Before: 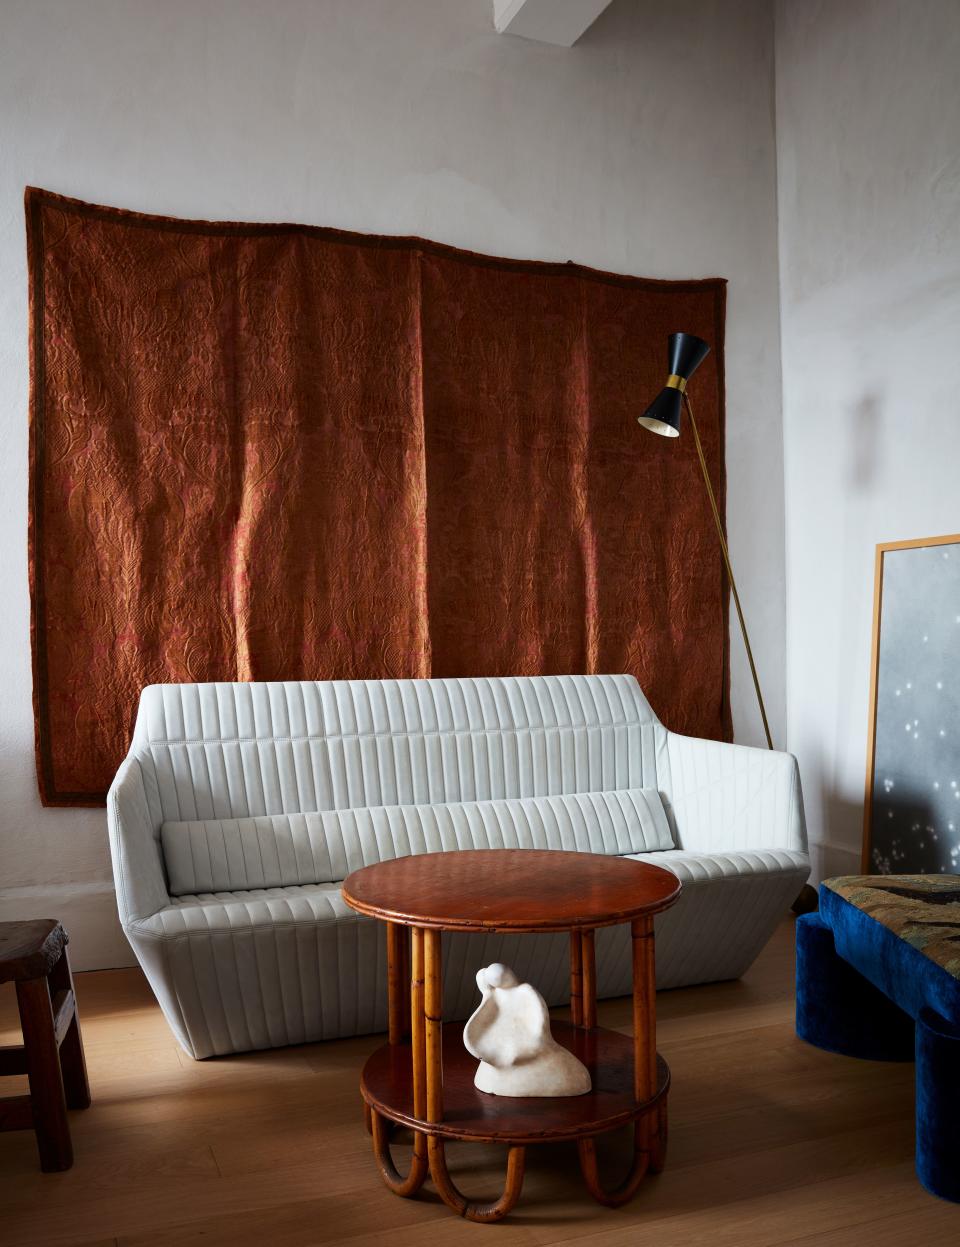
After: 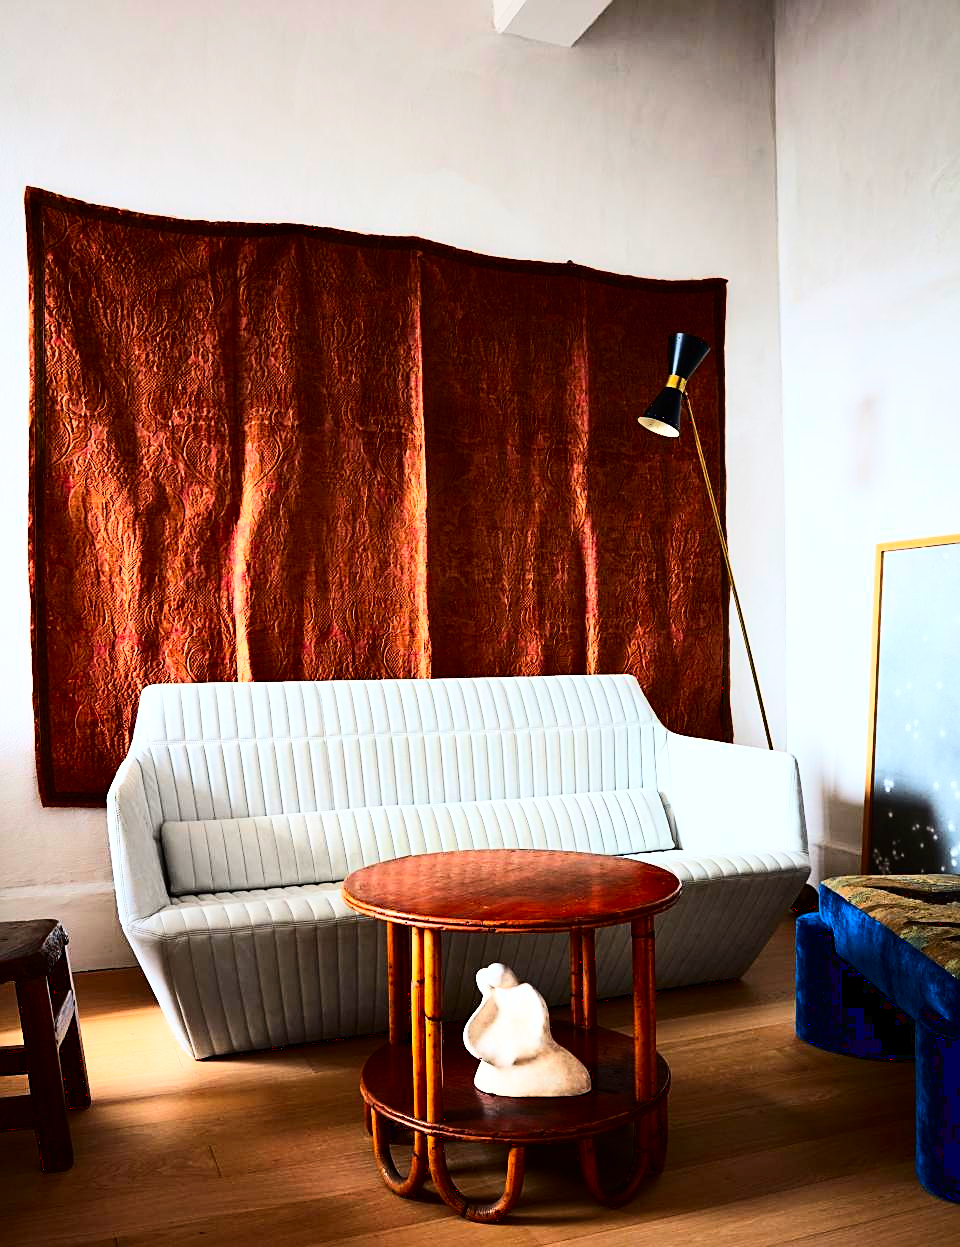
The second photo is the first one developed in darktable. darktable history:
sharpen: amount 0.497
contrast brightness saturation: contrast 0.165, saturation 0.325
base curve: curves: ch0 [(0, 0.003) (0.001, 0.002) (0.006, 0.004) (0.02, 0.022) (0.048, 0.086) (0.094, 0.234) (0.162, 0.431) (0.258, 0.629) (0.385, 0.8) (0.548, 0.918) (0.751, 0.988) (1, 1)]
